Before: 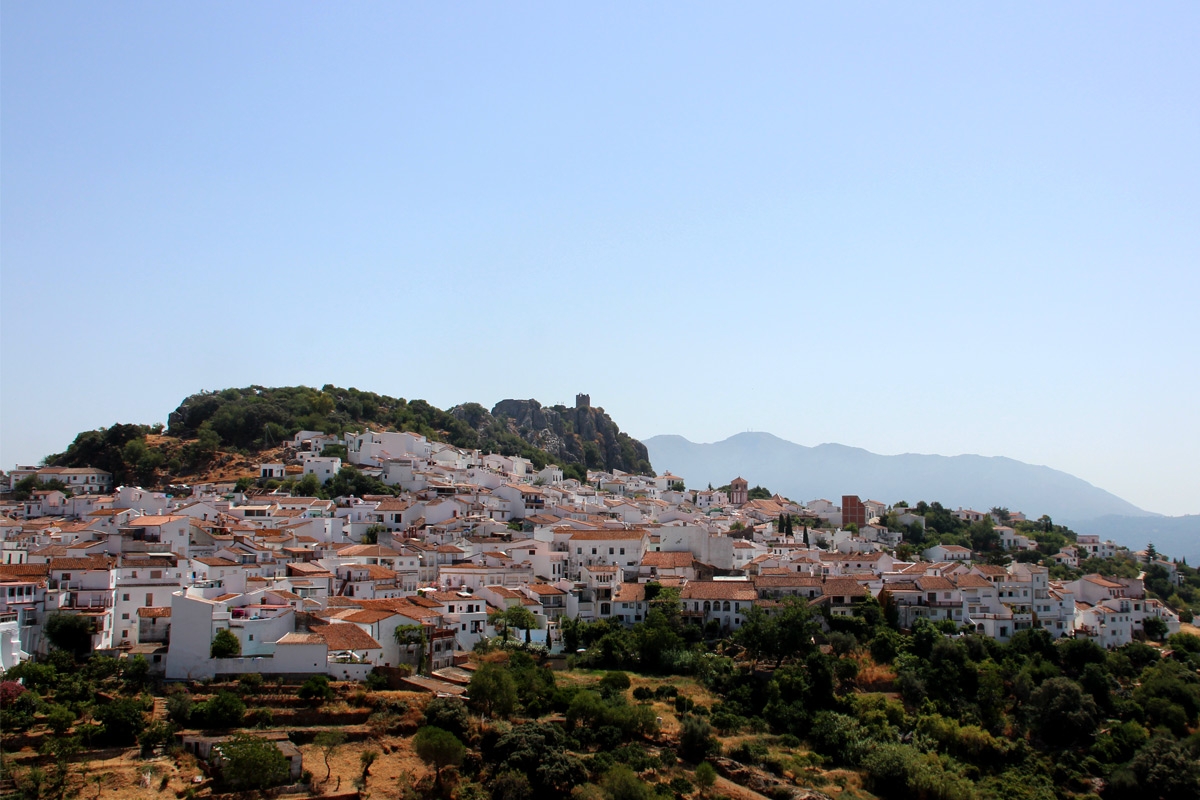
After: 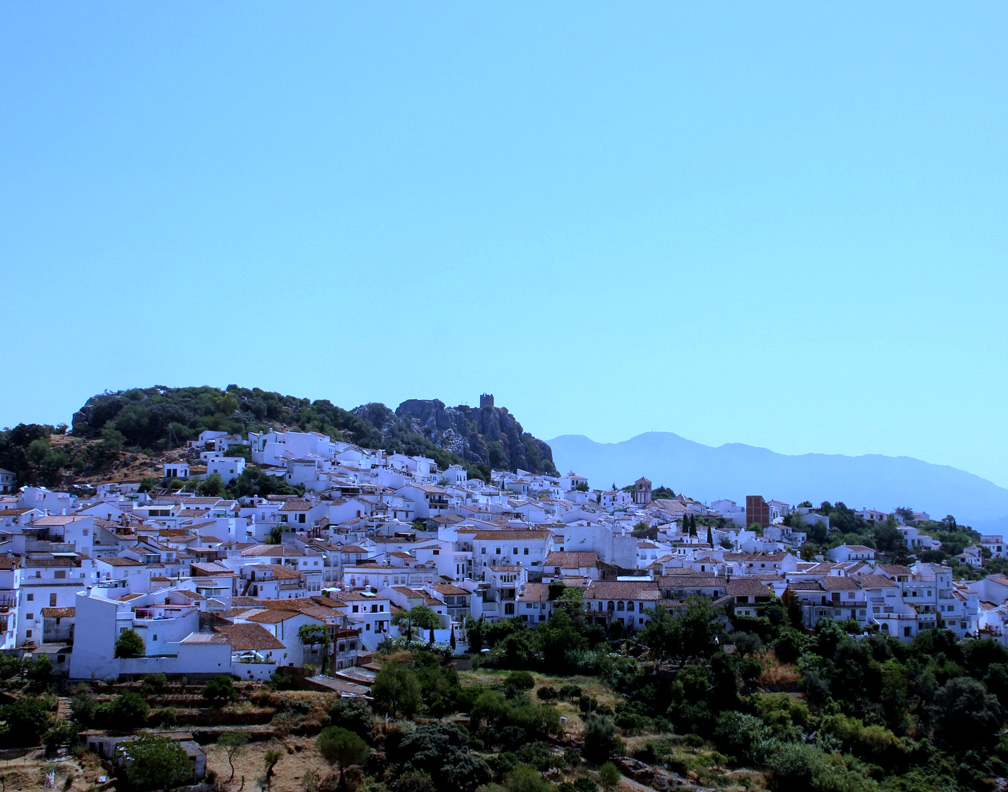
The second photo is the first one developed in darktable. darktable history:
white balance: red 0.766, blue 1.537
local contrast: highlights 100%, shadows 100%, detail 120%, midtone range 0.2
crop: left 8.026%, right 7.374%
